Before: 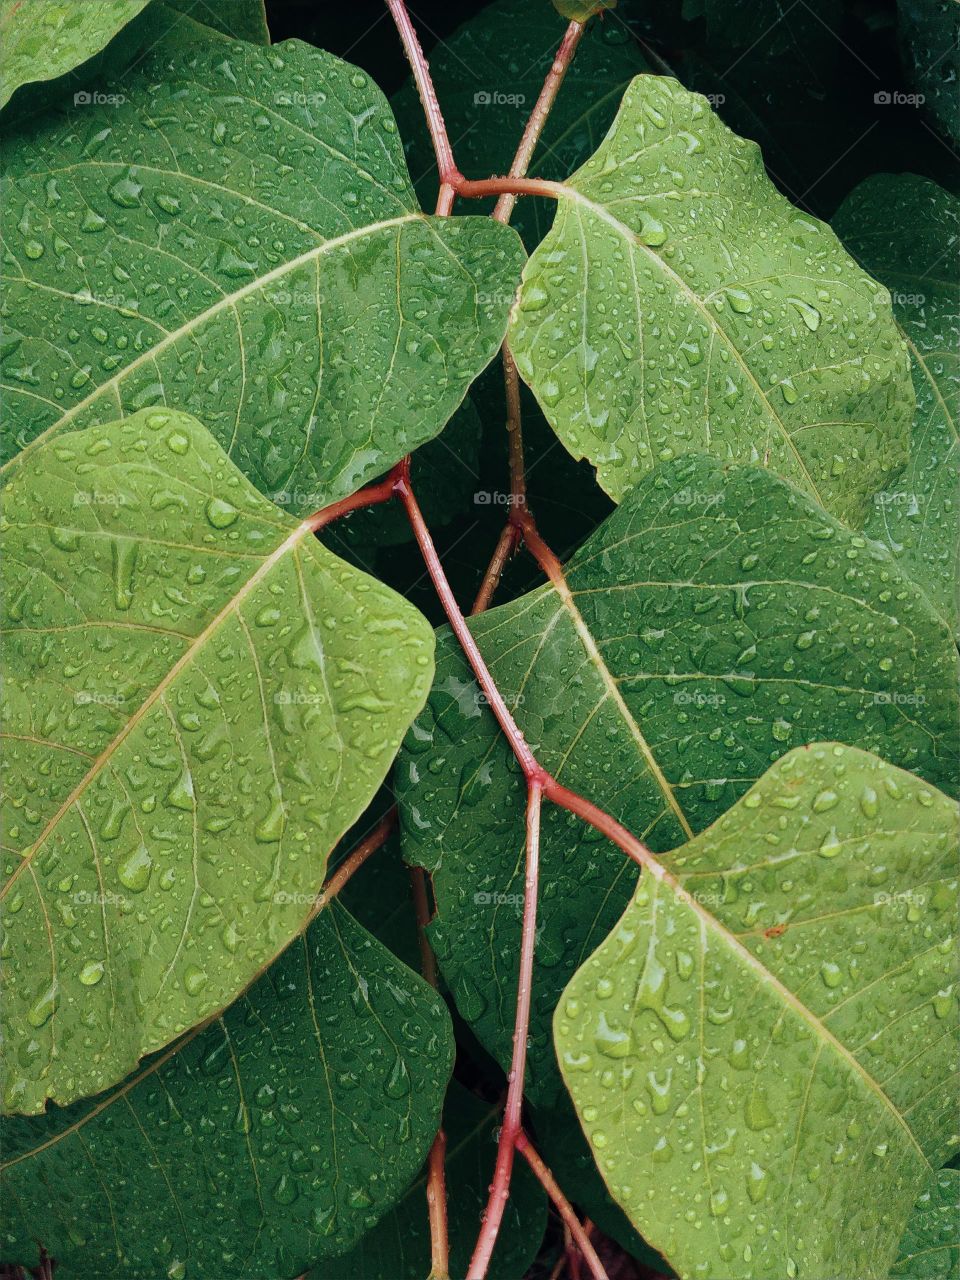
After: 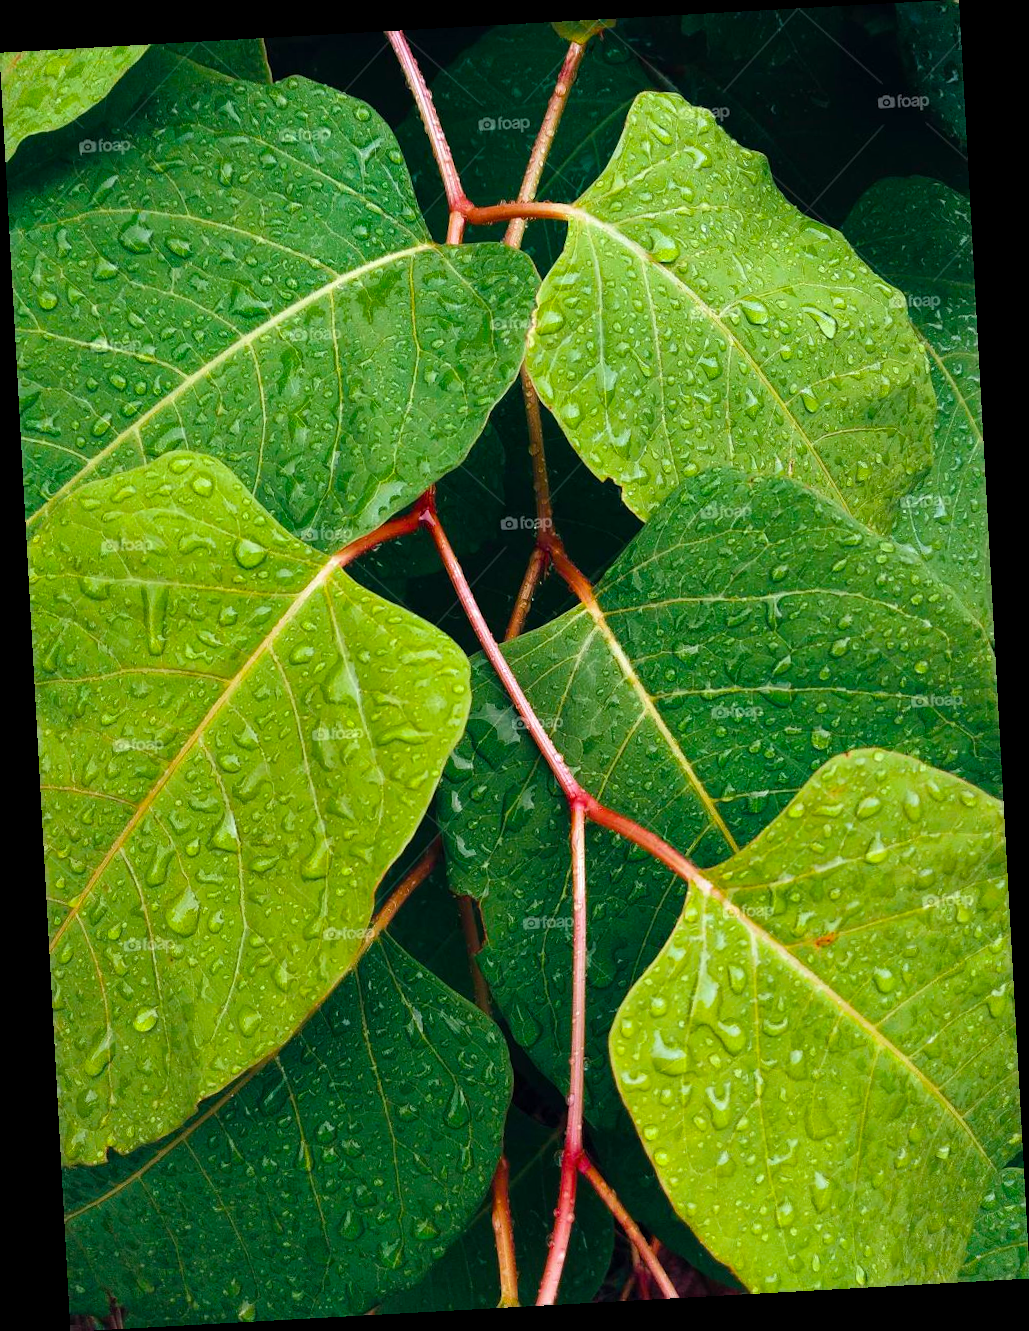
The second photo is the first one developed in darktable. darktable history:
rotate and perspective: rotation -3.18°, automatic cropping off
color balance rgb: perceptual saturation grading › global saturation 36%, perceptual brilliance grading › global brilliance 10%, global vibrance 20%
